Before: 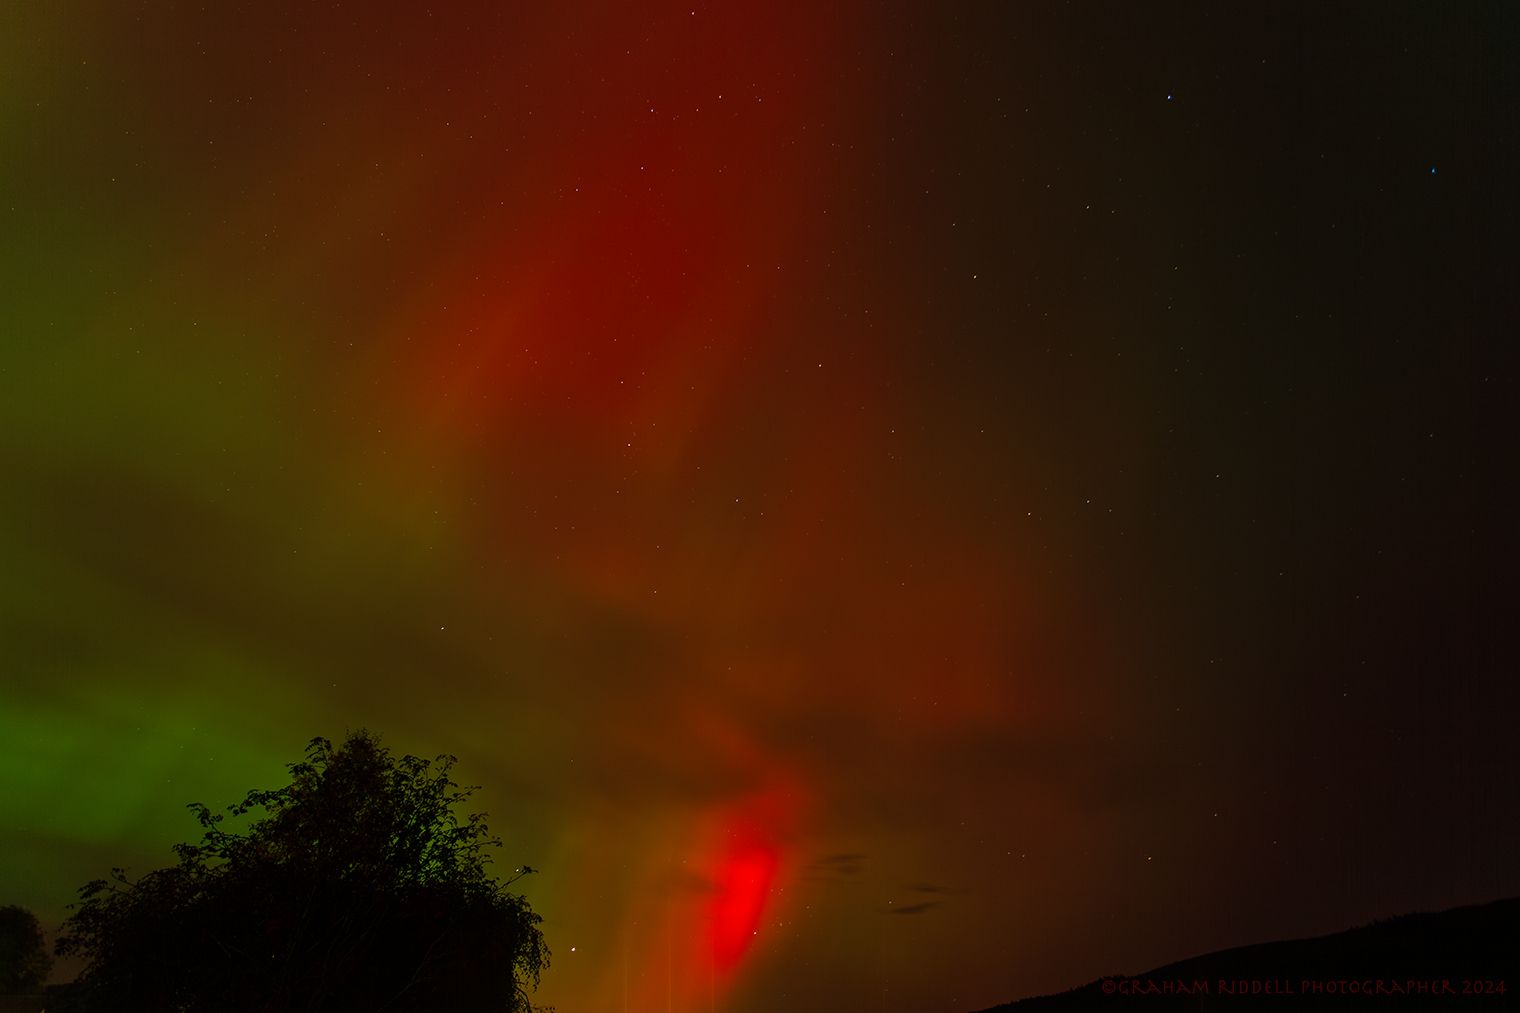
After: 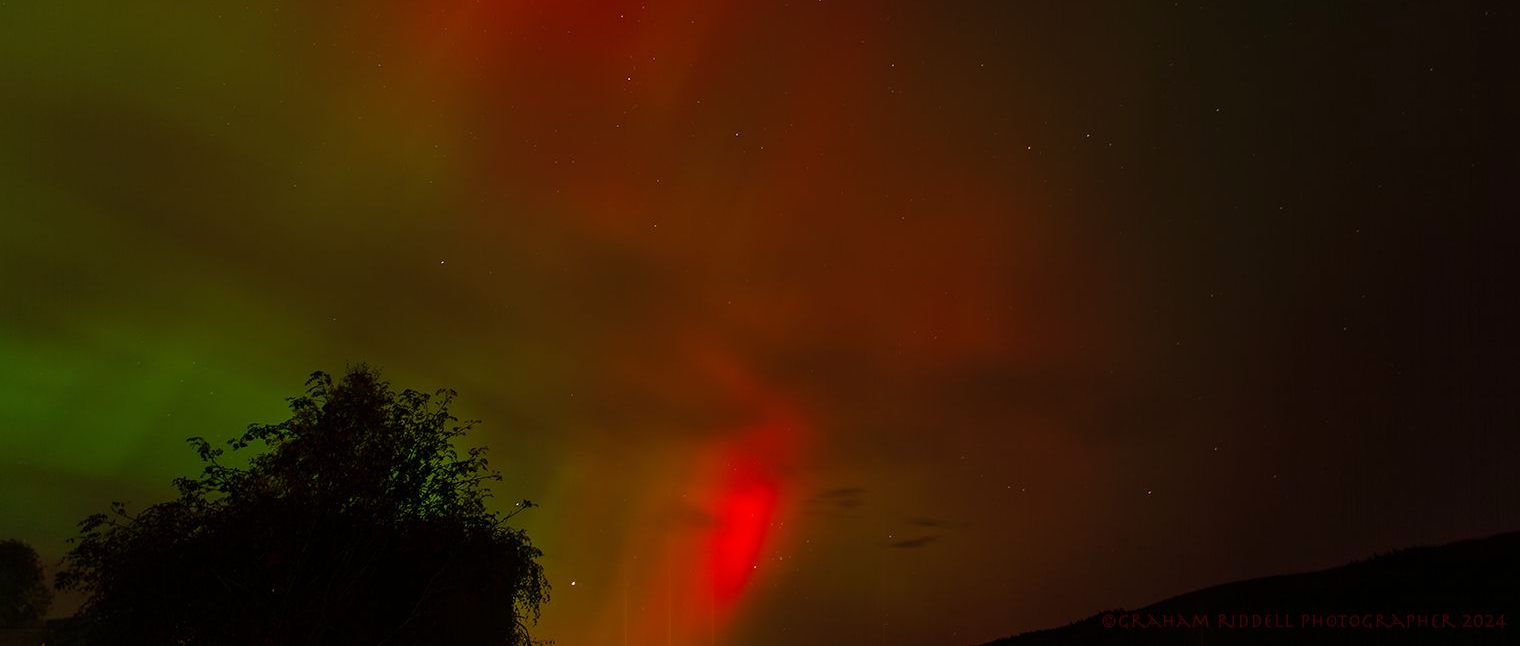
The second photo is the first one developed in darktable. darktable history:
crop and rotate: top 36.181%
velvia: on, module defaults
